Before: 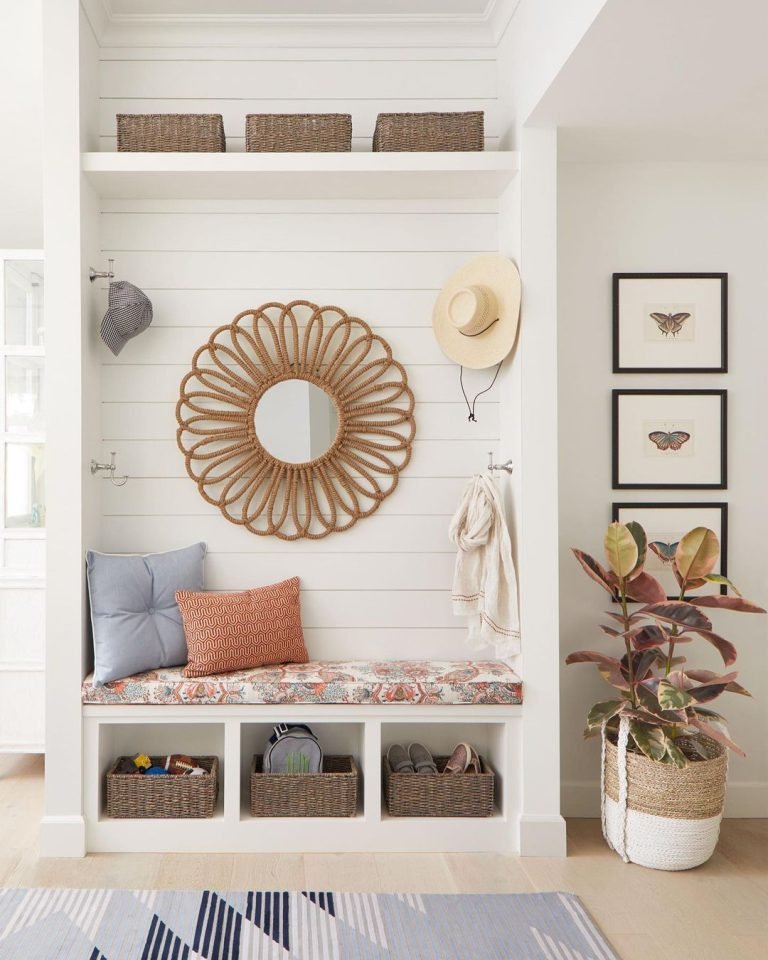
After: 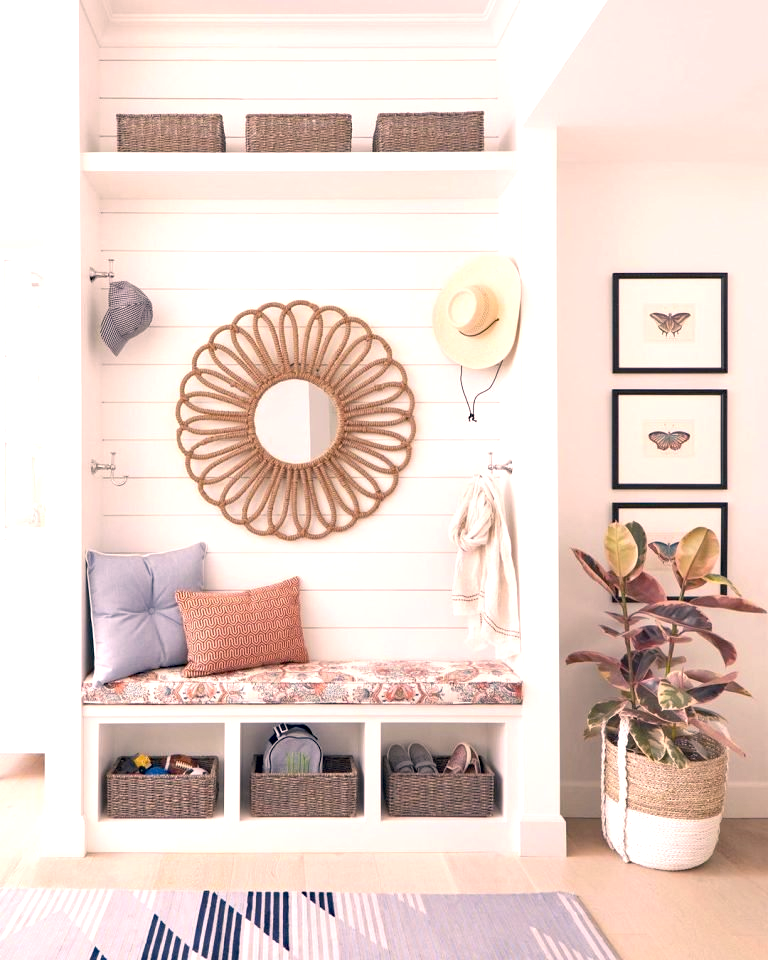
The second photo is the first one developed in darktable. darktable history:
color correction: highlights a* 14.44, highlights b* 6.1, shadows a* -5.58, shadows b* -16, saturation 0.854
exposure: black level correction 0.001, exposure 0.677 EV, compensate highlight preservation false
contrast equalizer: y [[0.5, 0.502, 0.506, 0.511, 0.52, 0.537], [0.5 ×6], [0.505, 0.509, 0.518, 0.534, 0.553, 0.561], [0 ×6], [0 ×6]], mix 0.14
haze removal: on, module defaults
